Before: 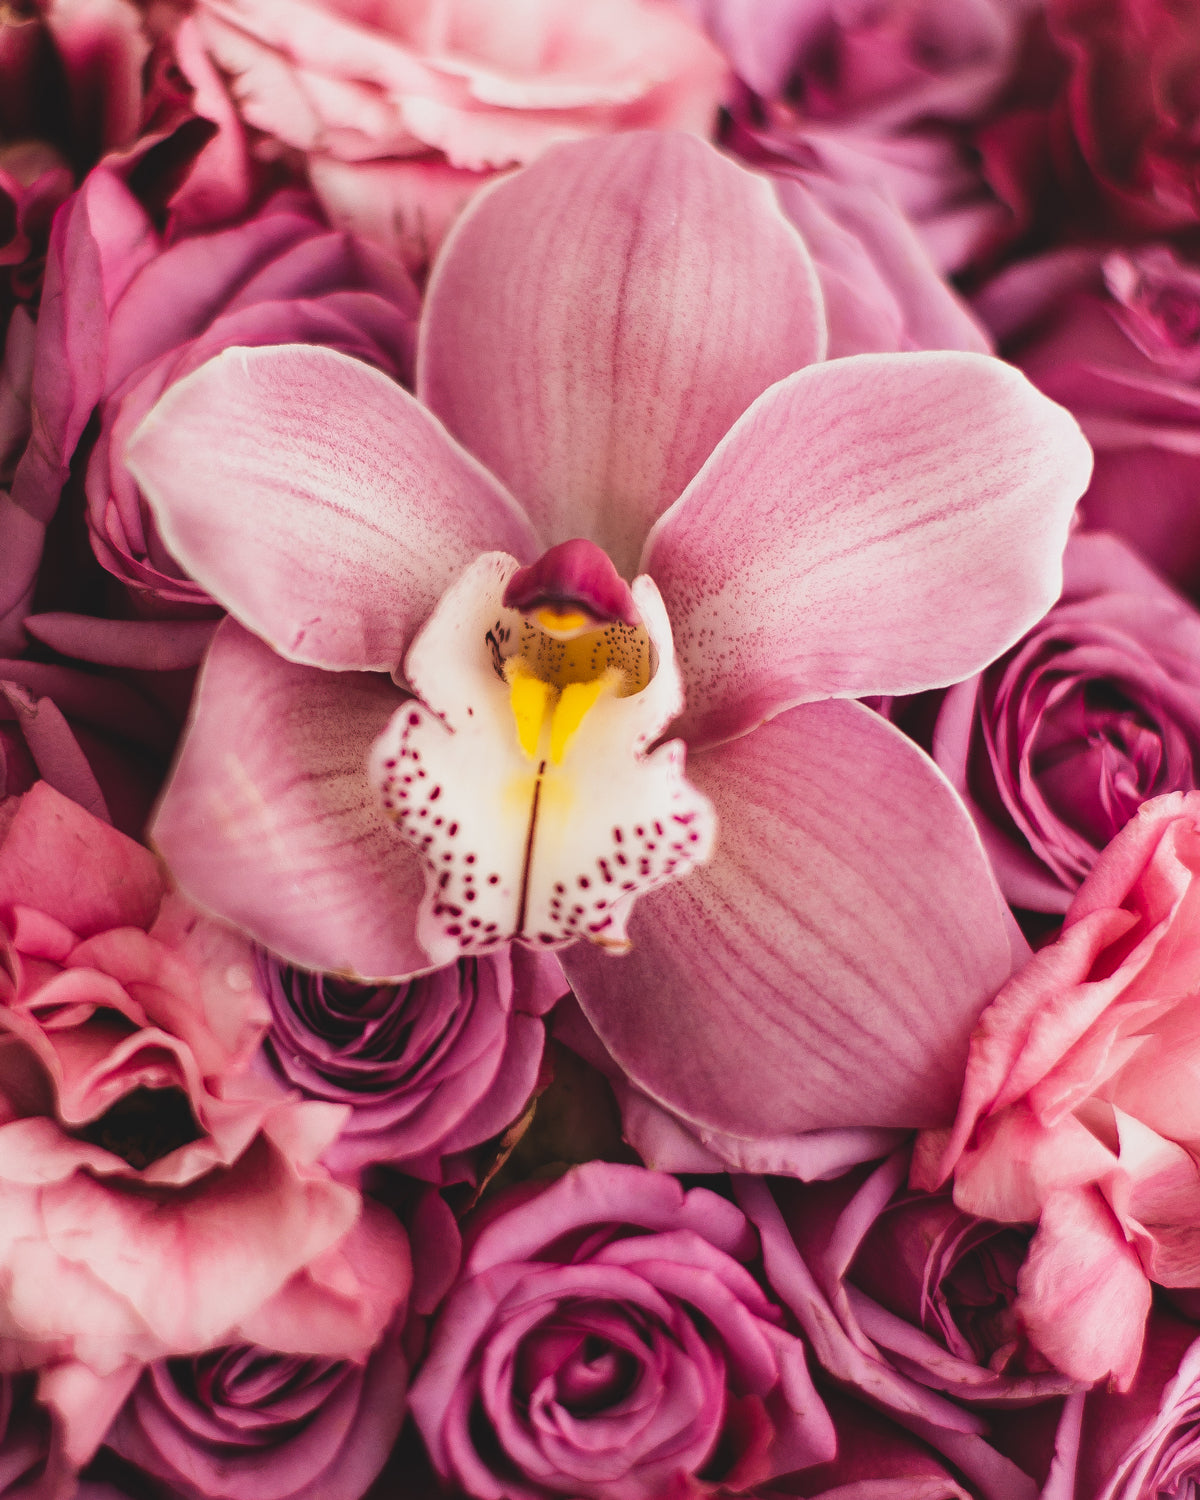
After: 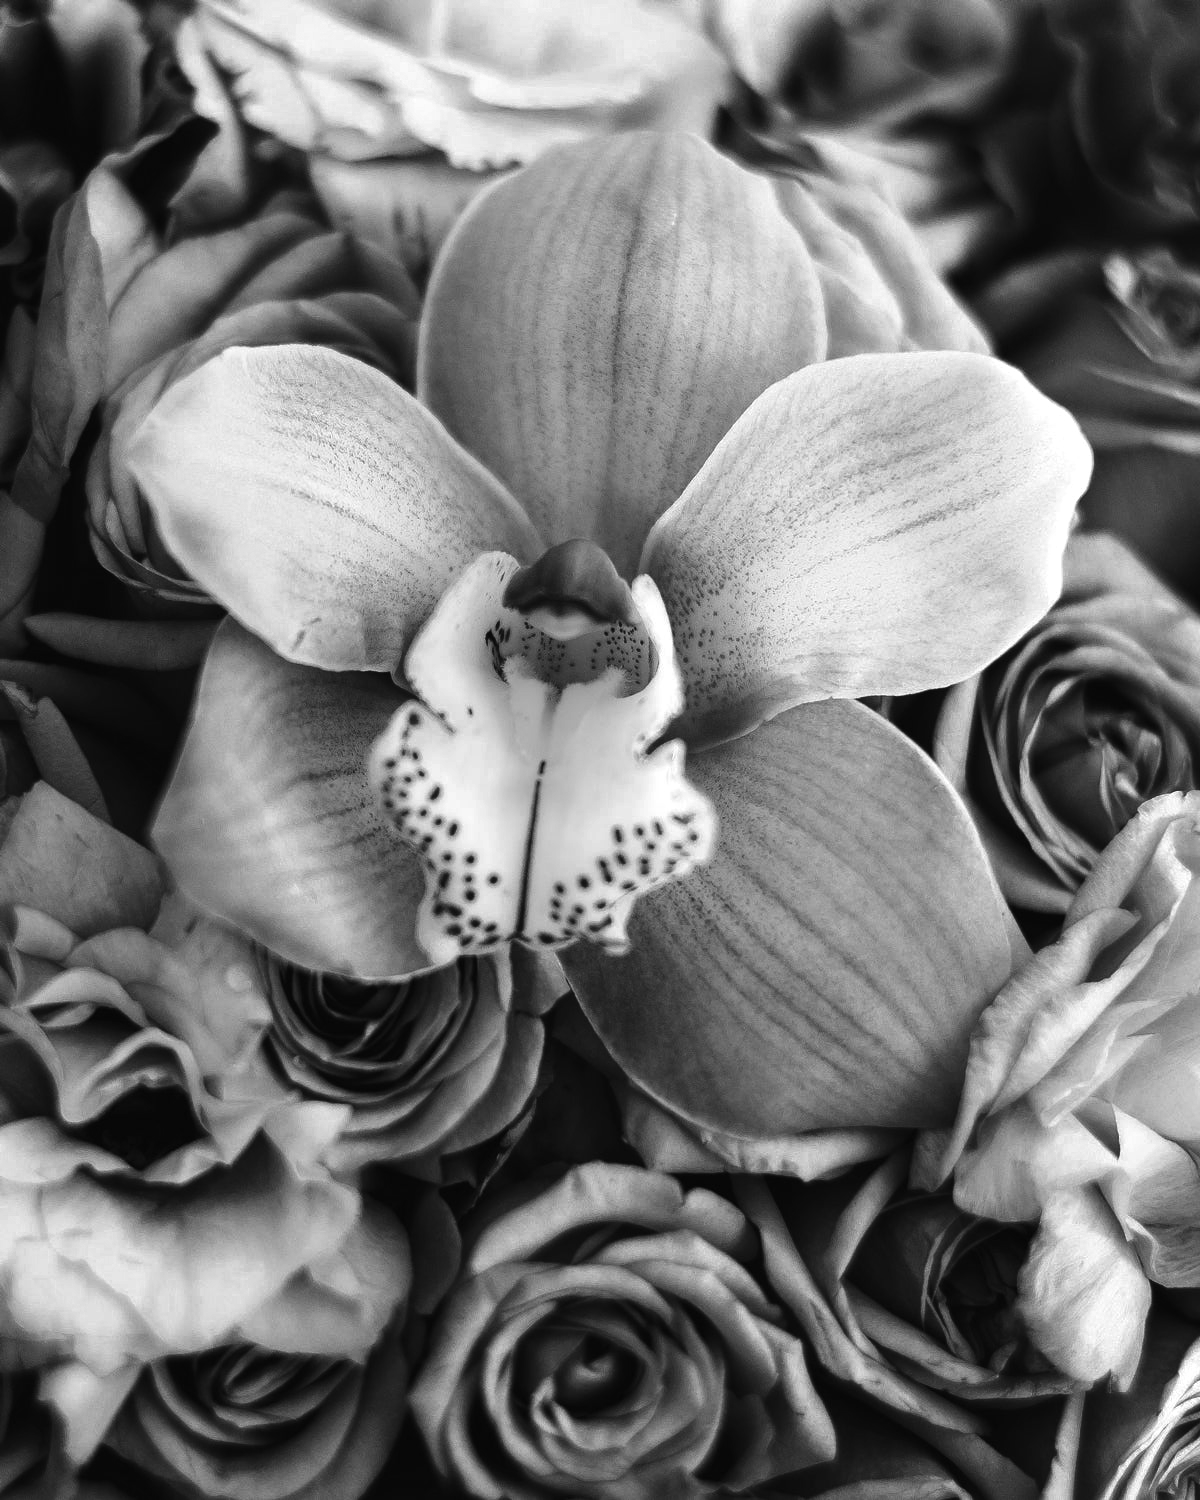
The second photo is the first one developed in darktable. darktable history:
contrast brightness saturation: contrast 0.134, brightness -0.236, saturation 0.144
color zones: curves: ch0 [(0, 0.613) (0.01, 0.613) (0.245, 0.448) (0.498, 0.529) (0.642, 0.665) (0.879, 0.777) (0.99, 0.613)]; ch1 [(0, 0) (0.143, 0) (0.286, 0) (0.429, 0) (0.571, 0) (0.714, 0) (0.857, 0)]
color correction: highlights a* -11.29, highlights b* -15.01
